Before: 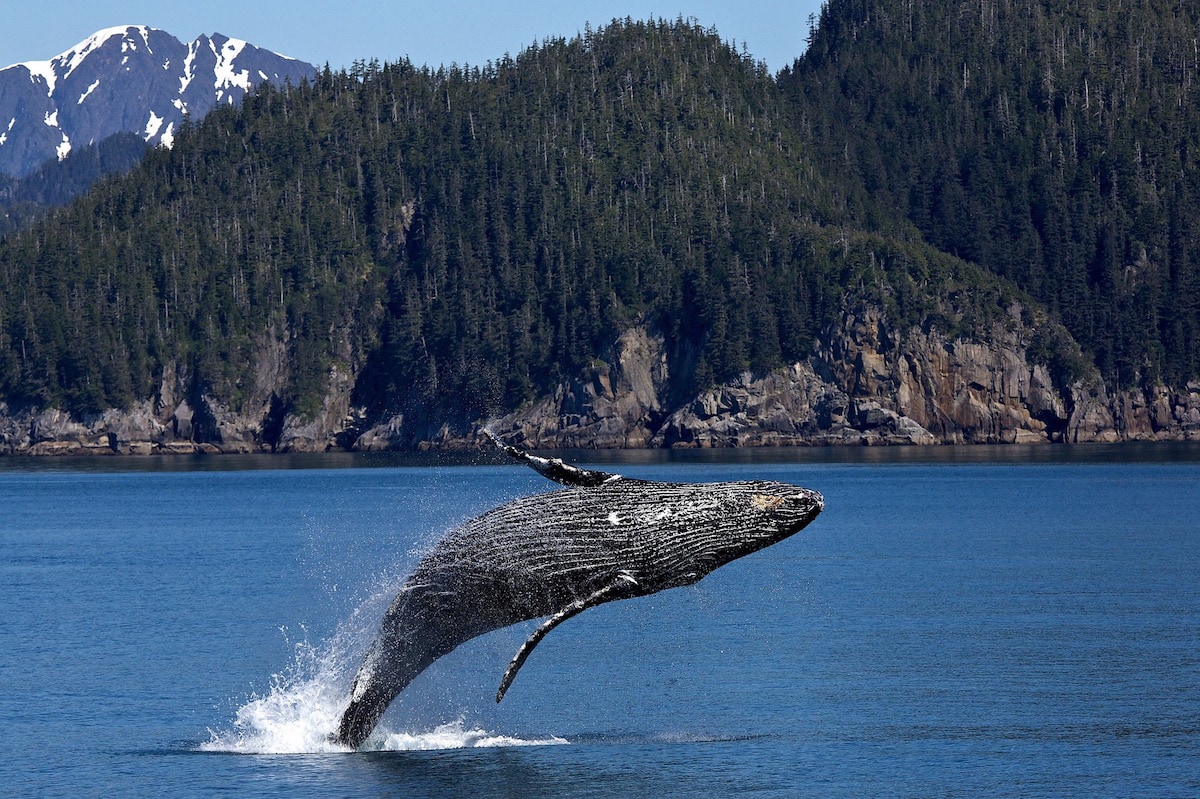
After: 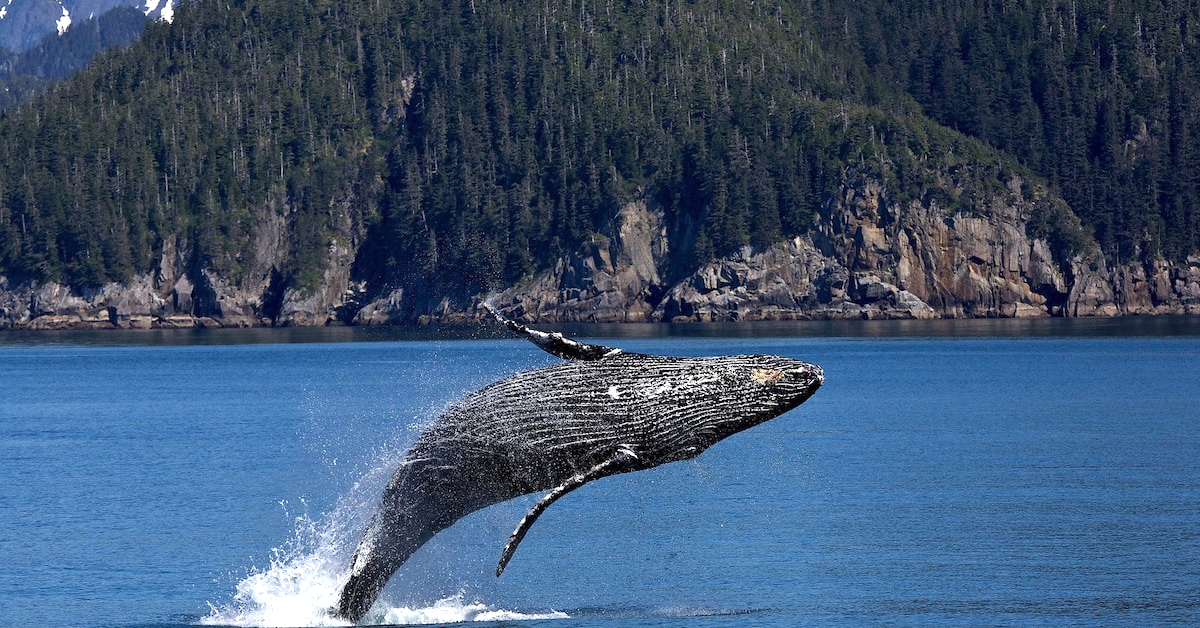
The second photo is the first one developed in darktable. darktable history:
crop and rotate: top 15.774%, bottom 5.506%
exposure: exposure 0.375 EV, compensate highlight preservation false
